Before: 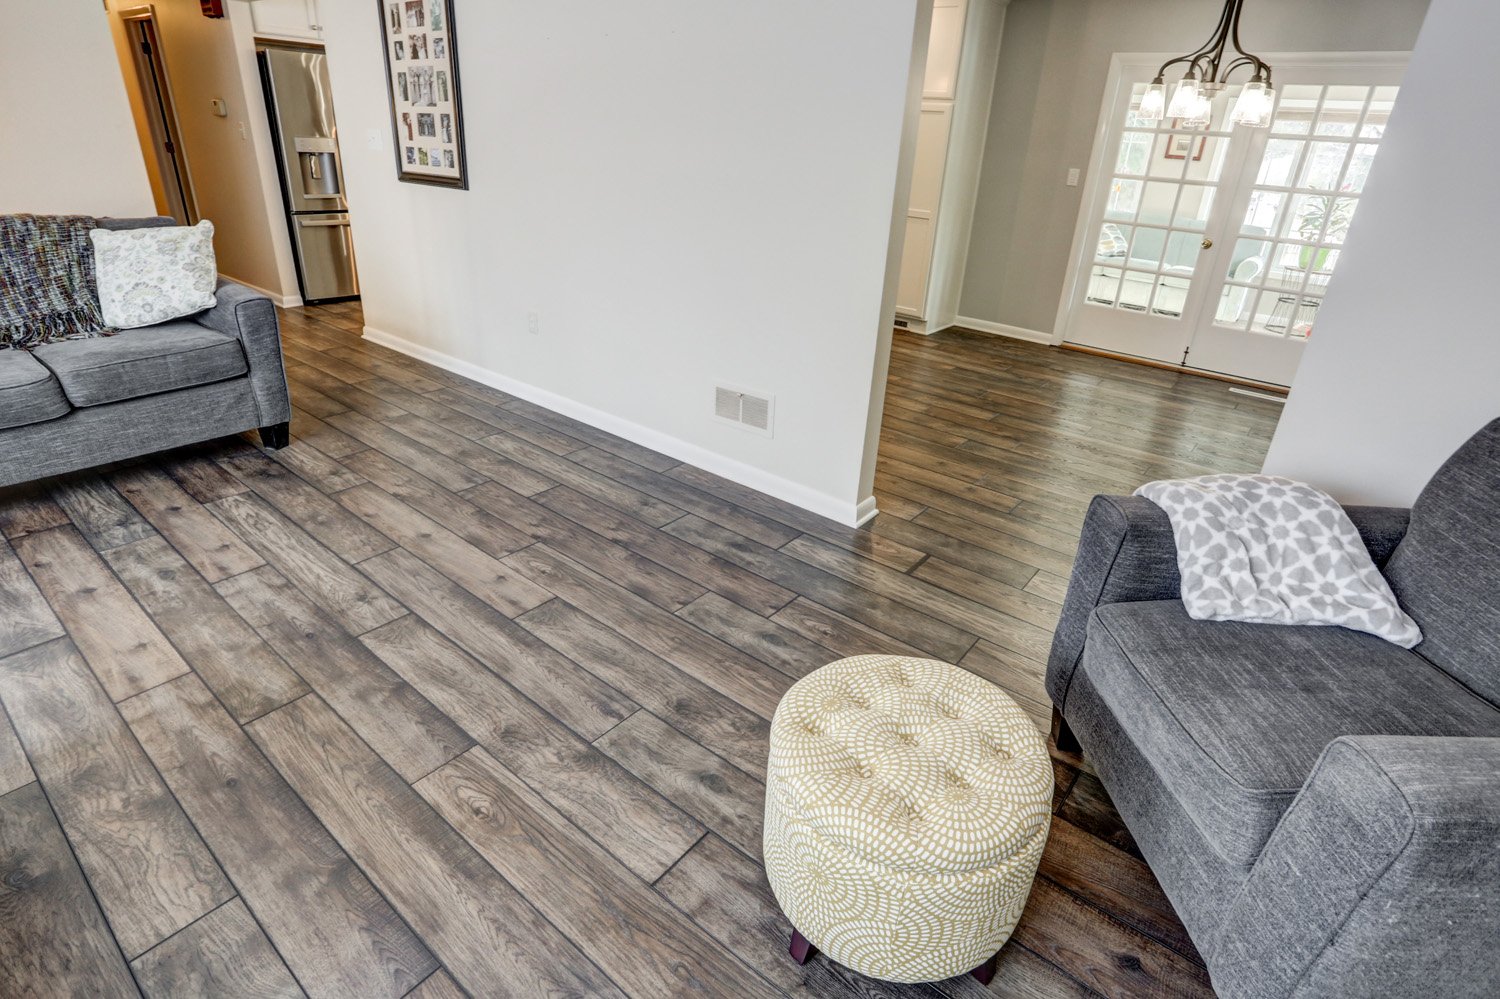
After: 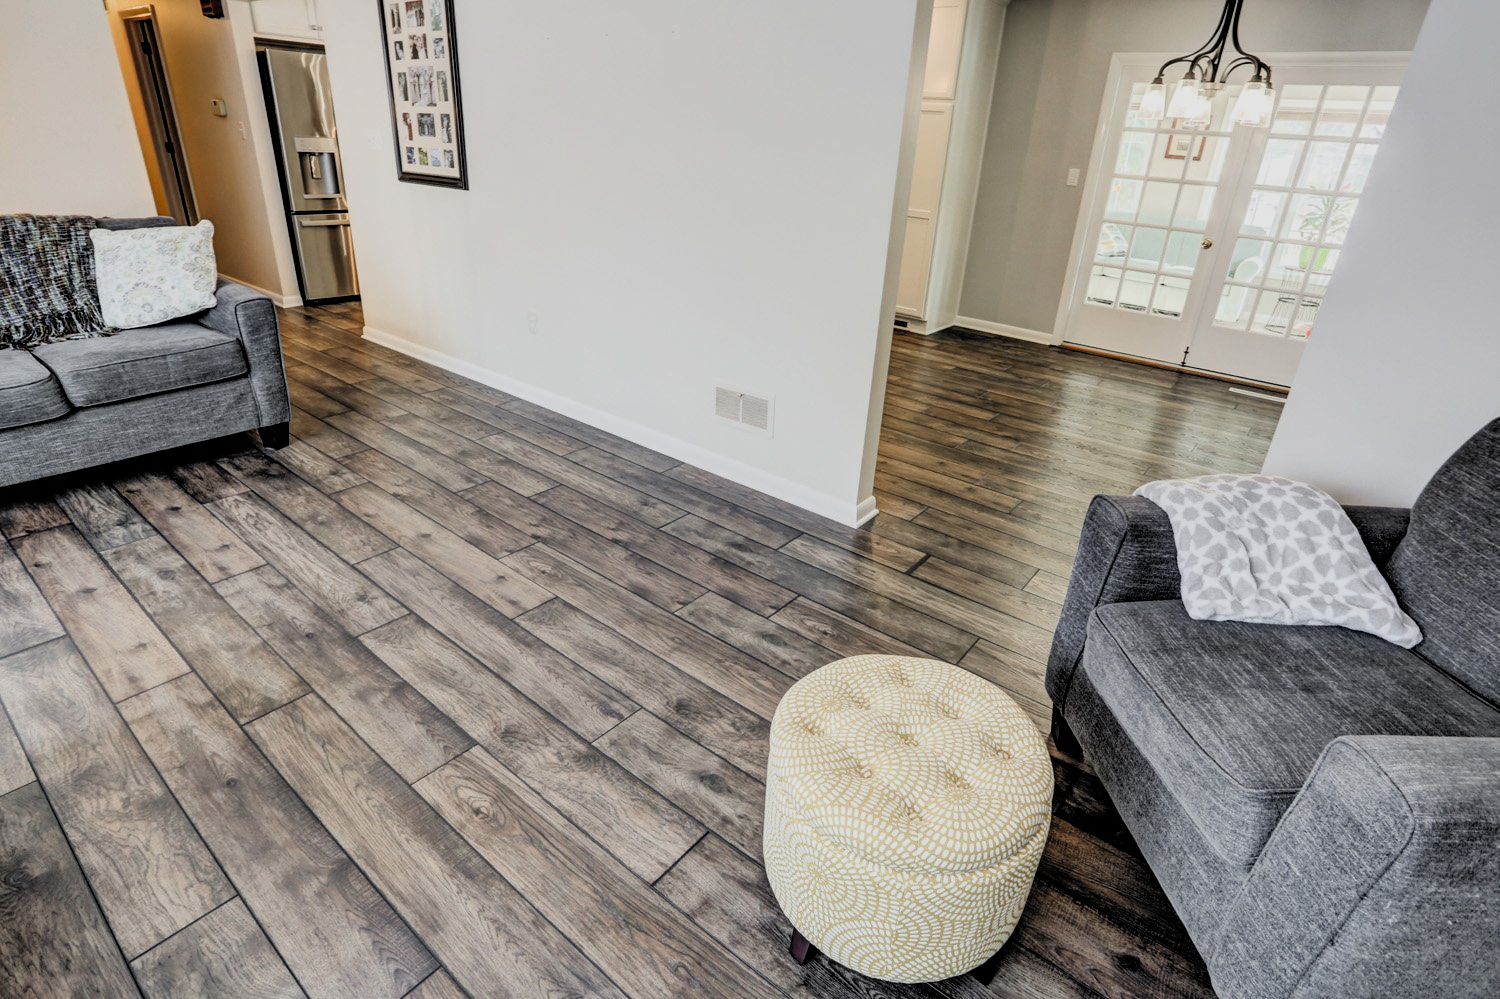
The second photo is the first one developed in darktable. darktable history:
filmic rgb: black relative exposure -5.04 EV, white relative exposure 3.98 EV, hardness 2.88, contrast 1.299, highlights saturation mix -29.82%, color science v6 (2022)
